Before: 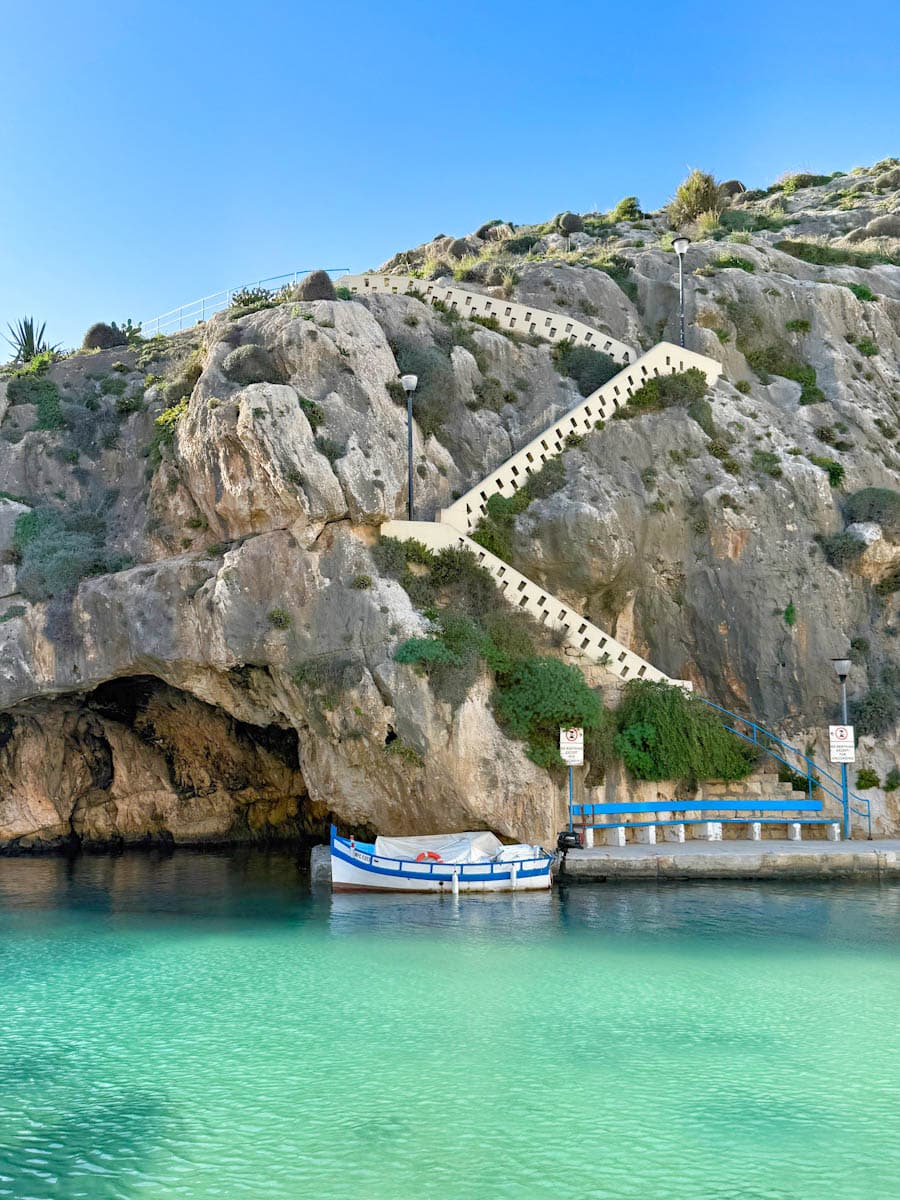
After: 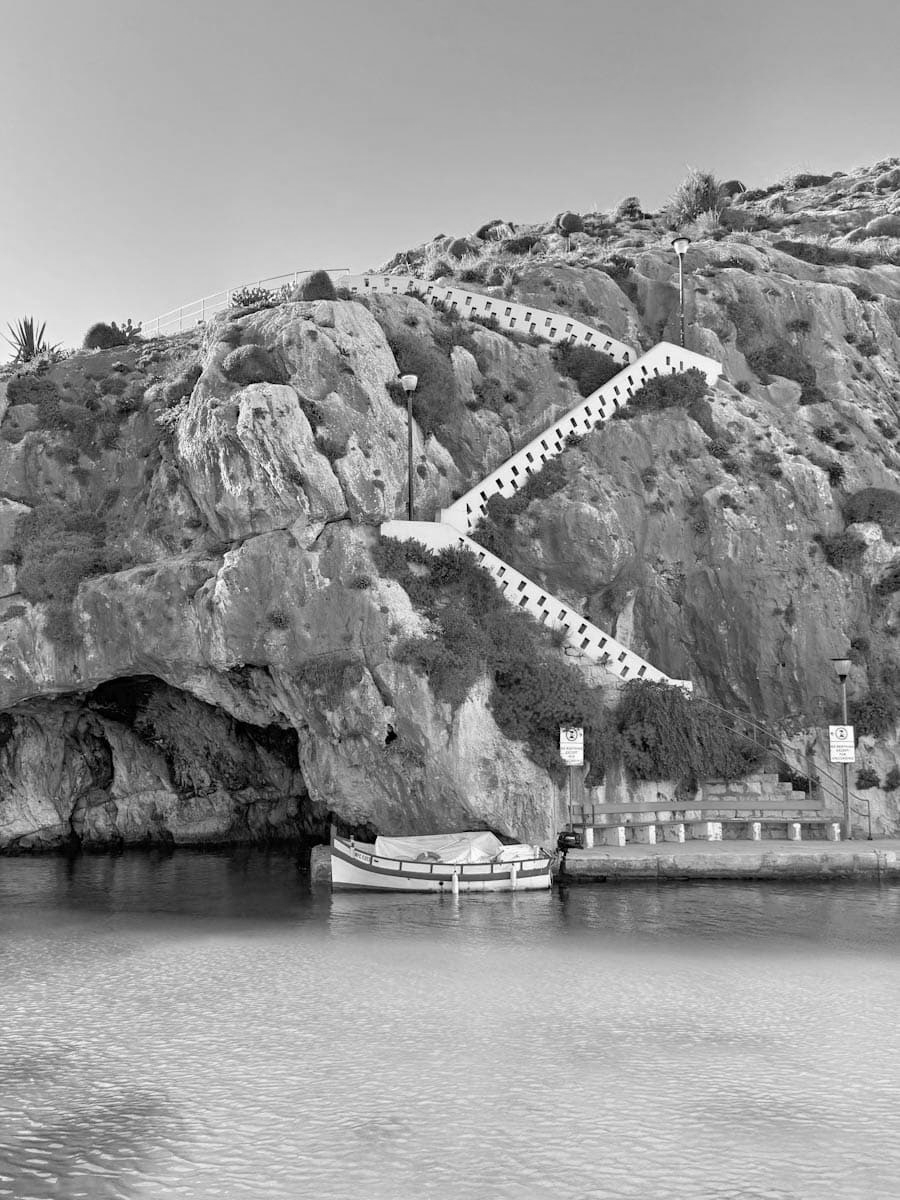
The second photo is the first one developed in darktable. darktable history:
white balance: red 0.926, green 1.003, blue 1.133
monochrome: on, module defaults
color balance: mode lift, gamma, gain (sRGB)
